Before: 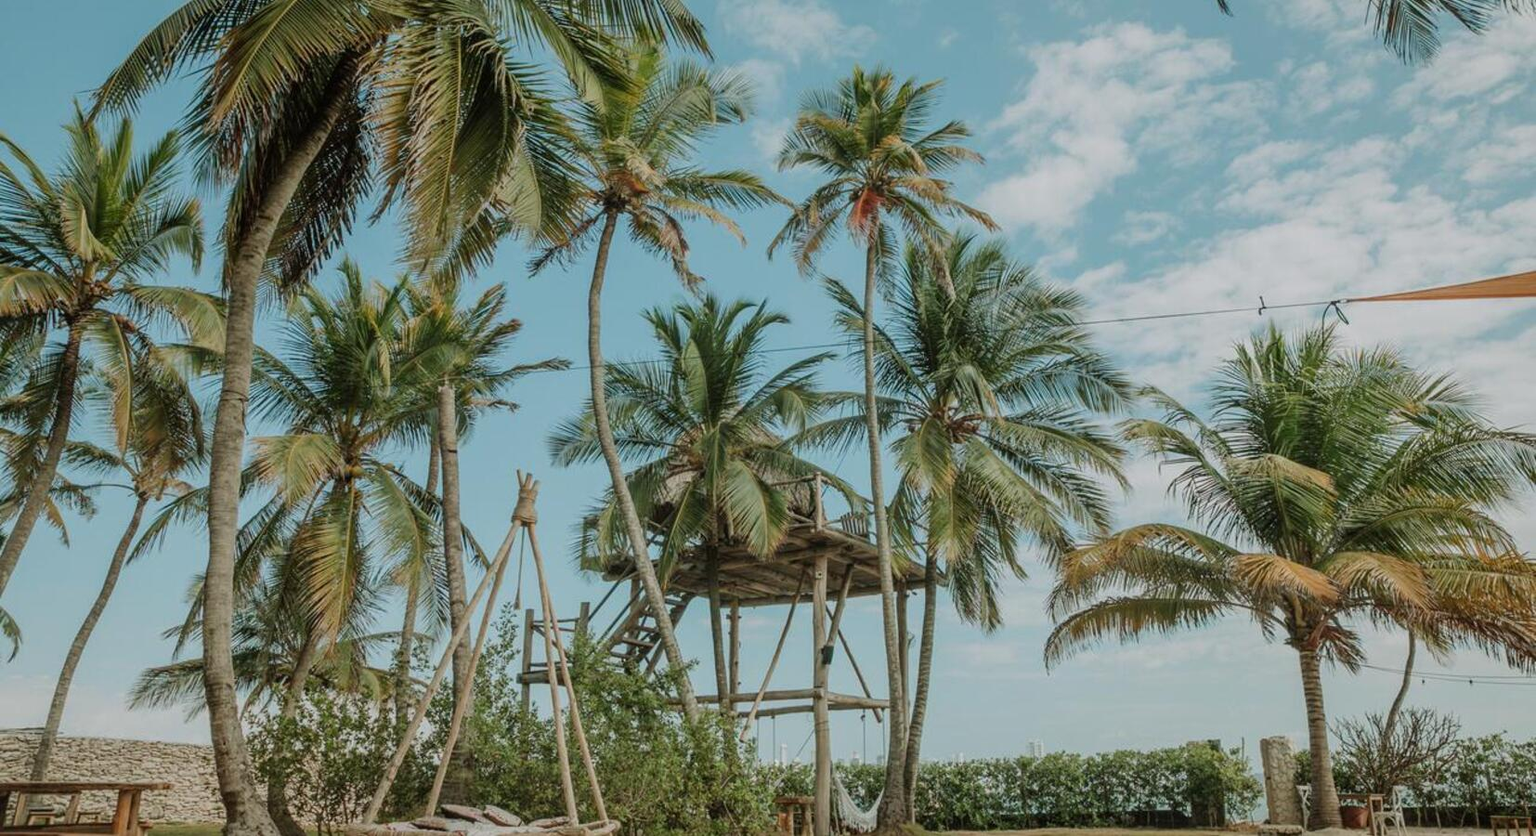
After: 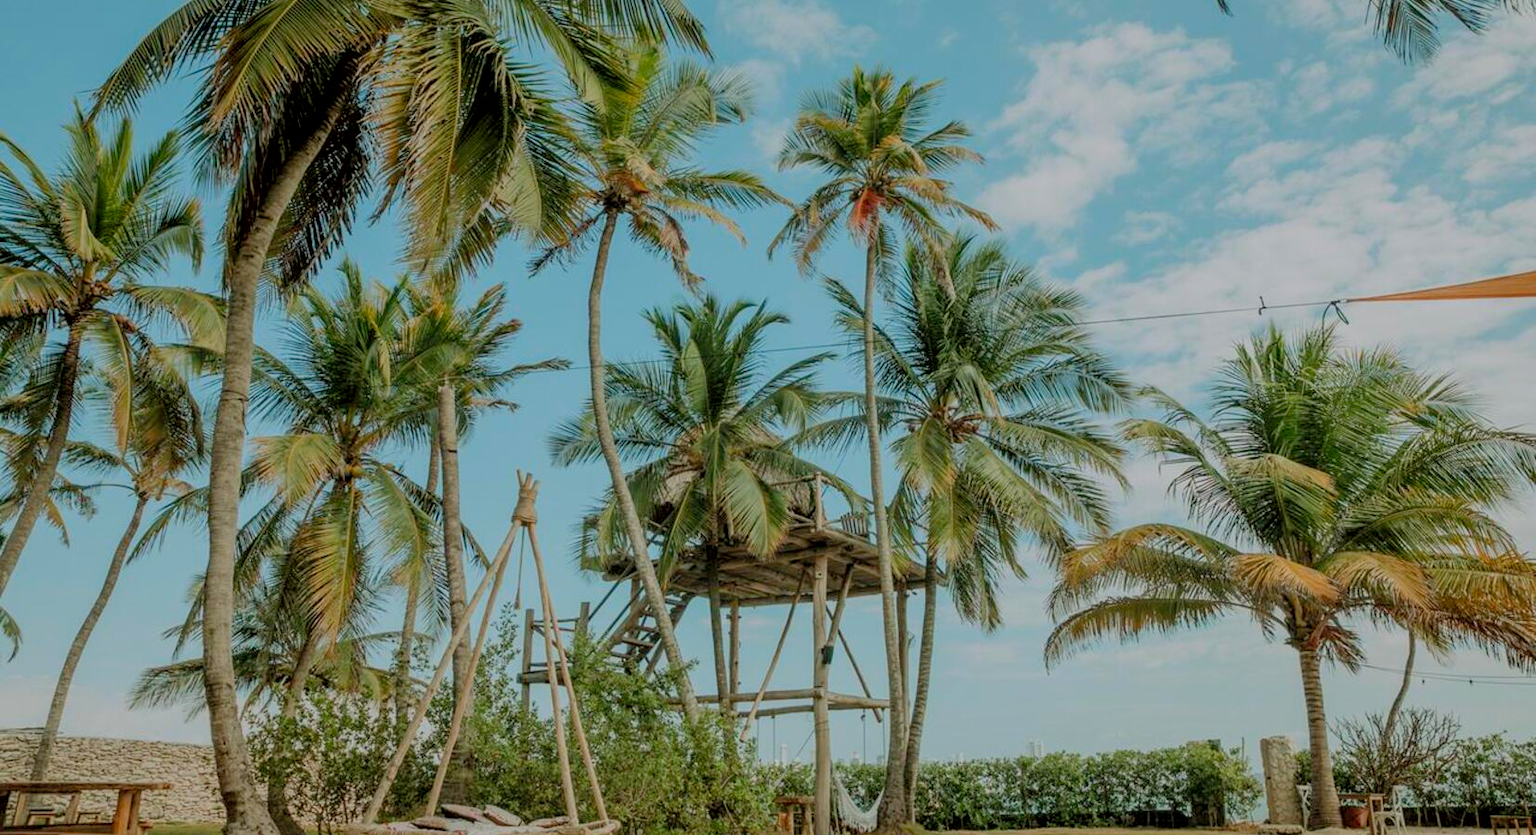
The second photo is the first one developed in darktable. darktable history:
contrast brightness saturation: contrast 0.07, brightness 0.18, saturation 0.4
exposure: black level correction 0.009, exposure -0.637 EV, compensate highlight preservation false
